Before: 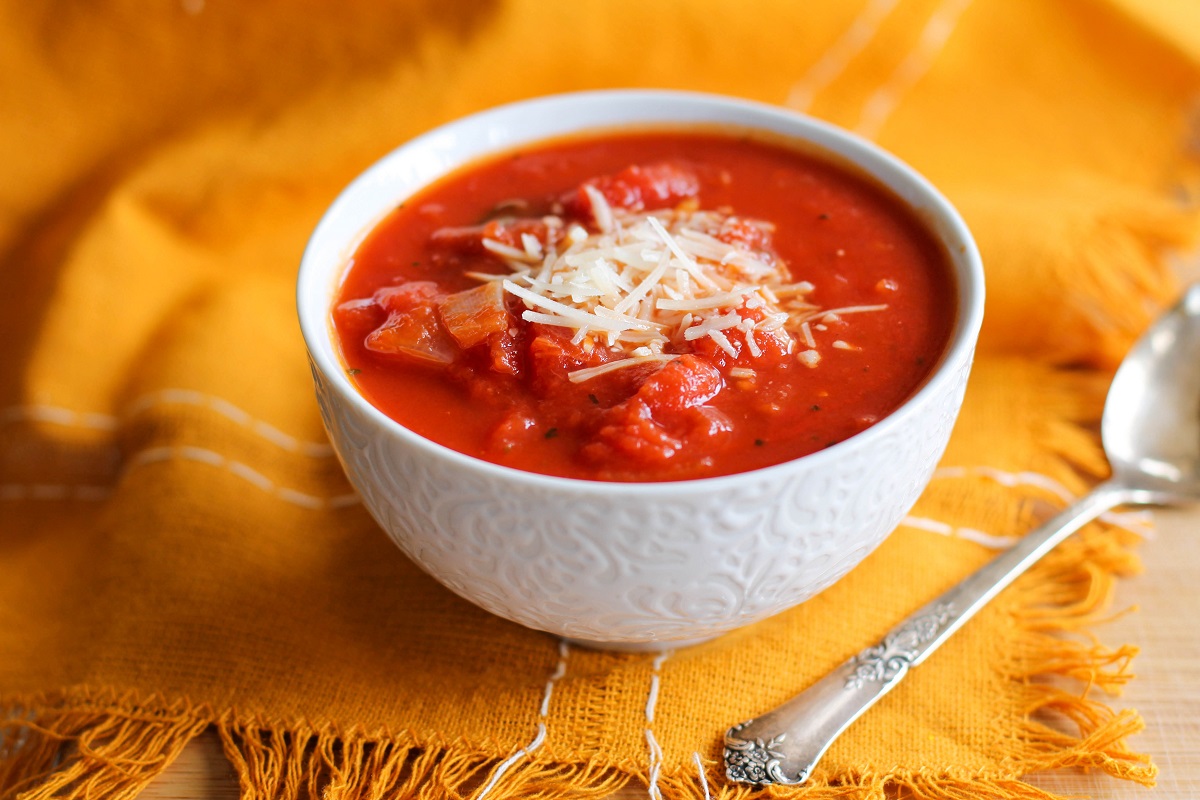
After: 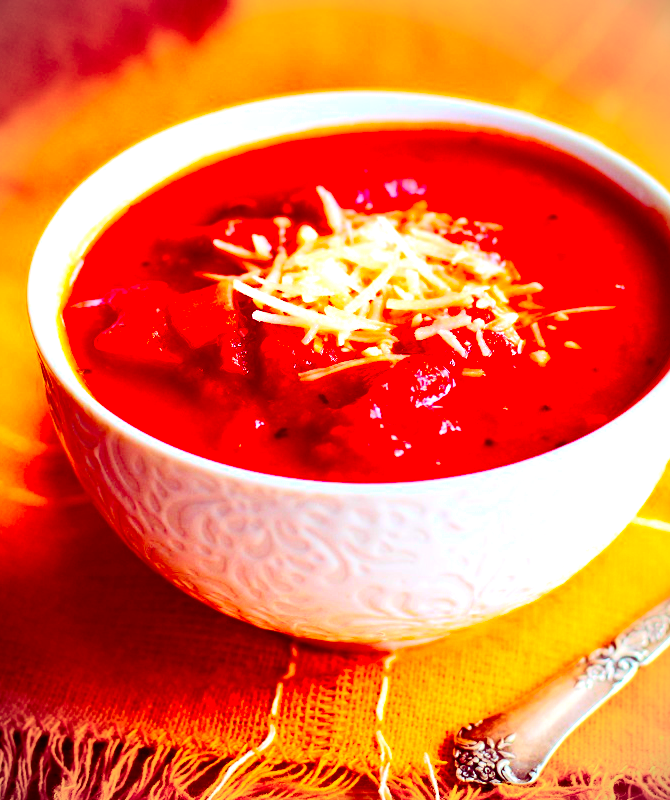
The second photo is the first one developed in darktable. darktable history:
crop and rotate: left 22.569%, right 21.514%
vignetting: on, module defaults
contrast brightness saturation: contrast 0.259, brightness 0.024, saturation 0.854
color balance rgb: shadows lift › luminance -19.061%, shadows lift › chroma 35.288%, linear chroma grading › global chroma 25.161%, perceptual saturation grading › global saturation 19.561%, perceptual brilliance grading › global brilliance 21.686%, perceptual brilliance grading › shadows -35.009%, global vibrance 9.511%
